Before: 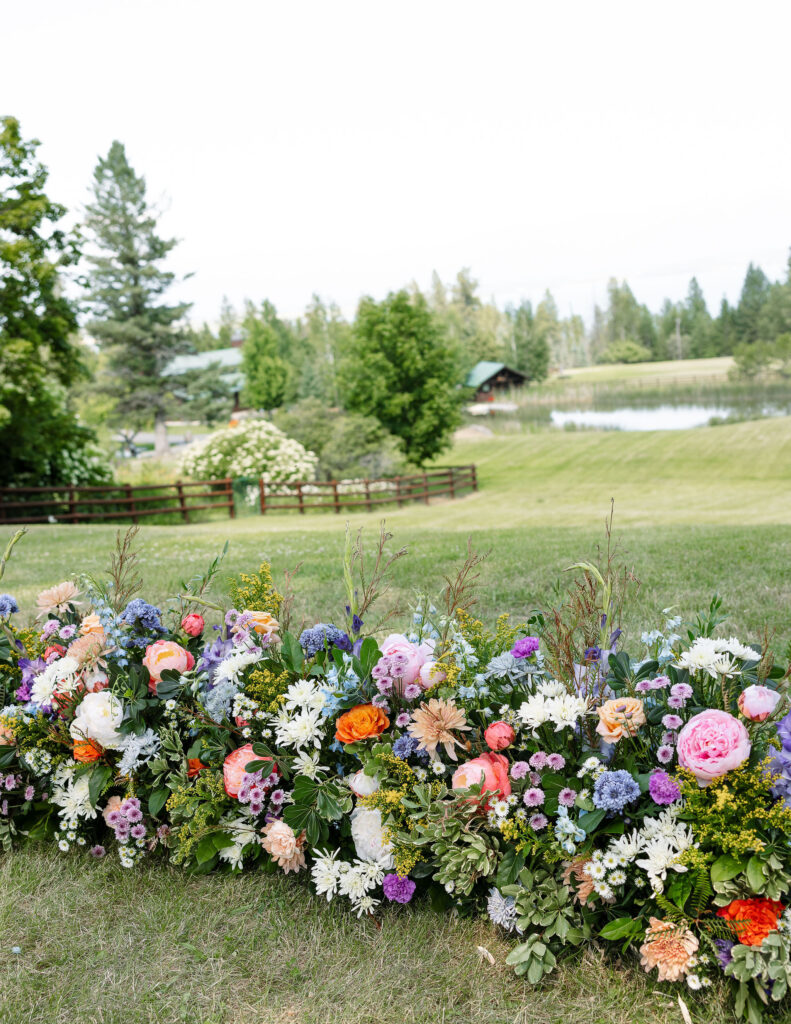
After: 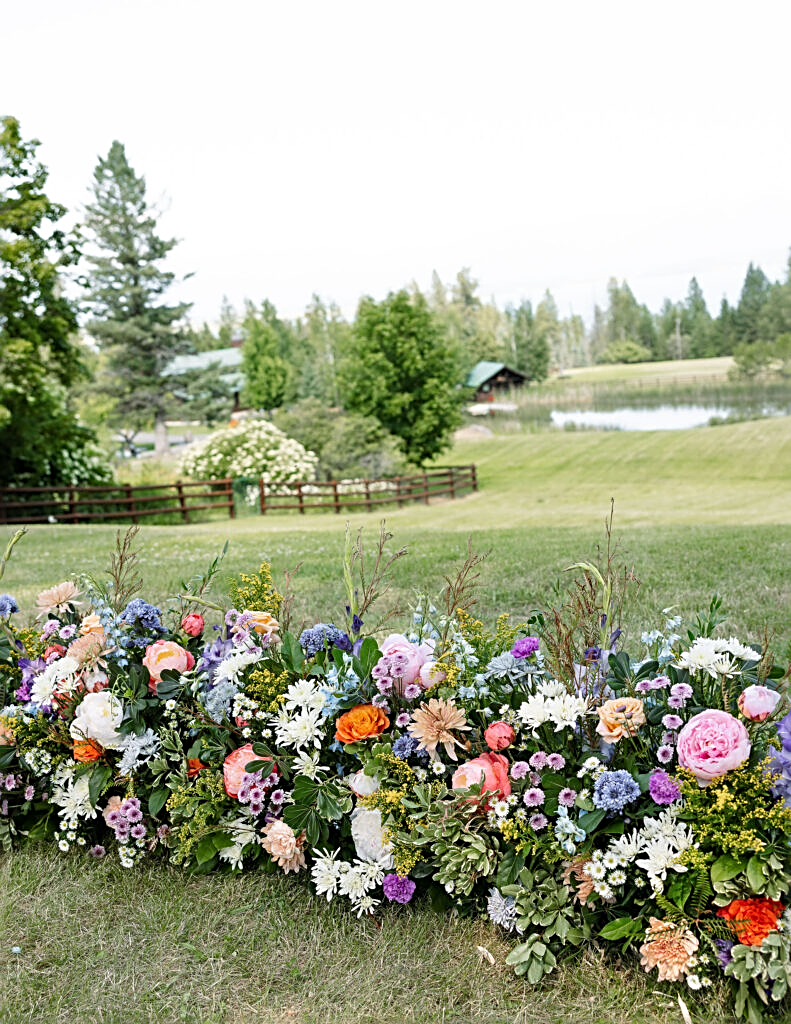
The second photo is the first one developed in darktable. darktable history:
sharpen: radius 2.552, amount 0.633
